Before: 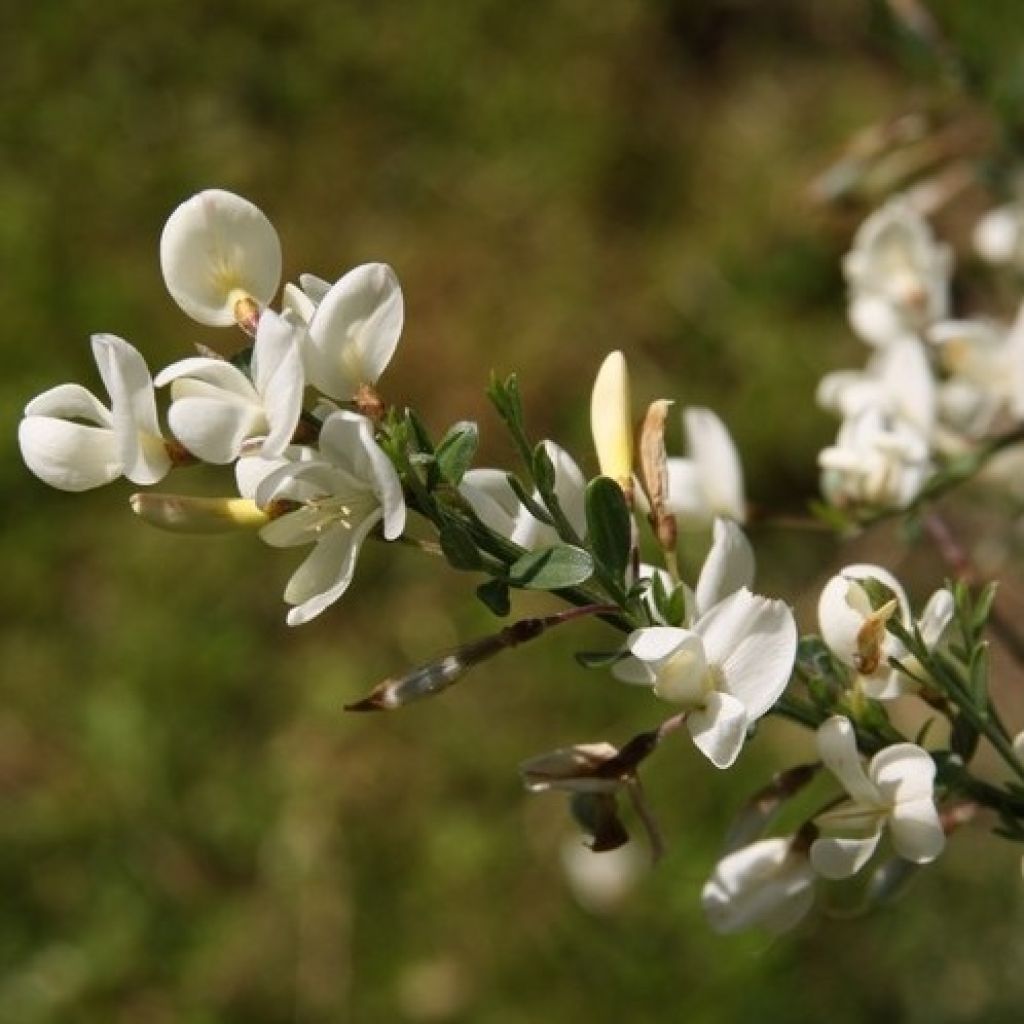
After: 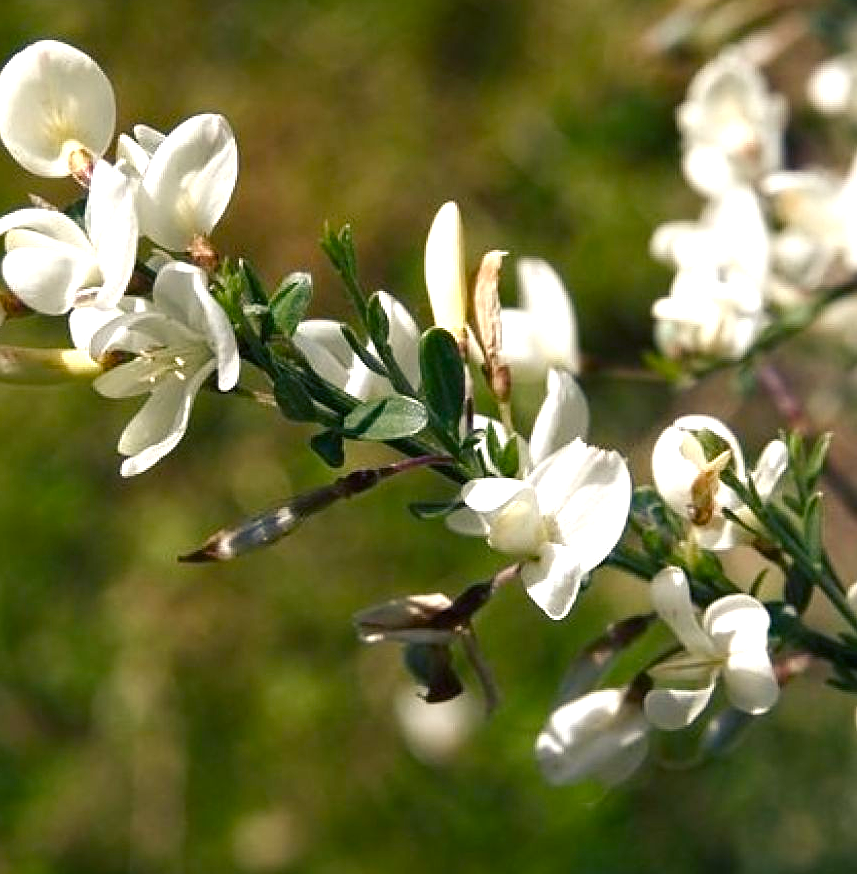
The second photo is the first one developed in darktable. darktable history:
sharpen: on, module defaults
tone equalizer: -8 EV -0.721 EV, -7 EV -0.668 EV, -6 EV -0.629 EV, -5 EV -0.363 EV, -3 EV 0.401 EV, -2 EV 0.6 EV, -1 EV 0.687 EV, +0 EV 0.76 EV, smoothing diameter 24.96%, edges refinement/feathering 9.56, preserve details guided filter
crop: left 16.259%, top 14.63%
color balance rgb: shadows lift › luminance -28.777%, shadows lift › chroma 14.798%, shadows lift › hue 268.07°, perceptual saturation grading › global saturation 20%, perceptual saturation grading › highlights -48.948%, perceptual saturation grading › shadows 24.565%, perceptual brilliance grading › global brilliance 2.913%, global vibrance 20%
